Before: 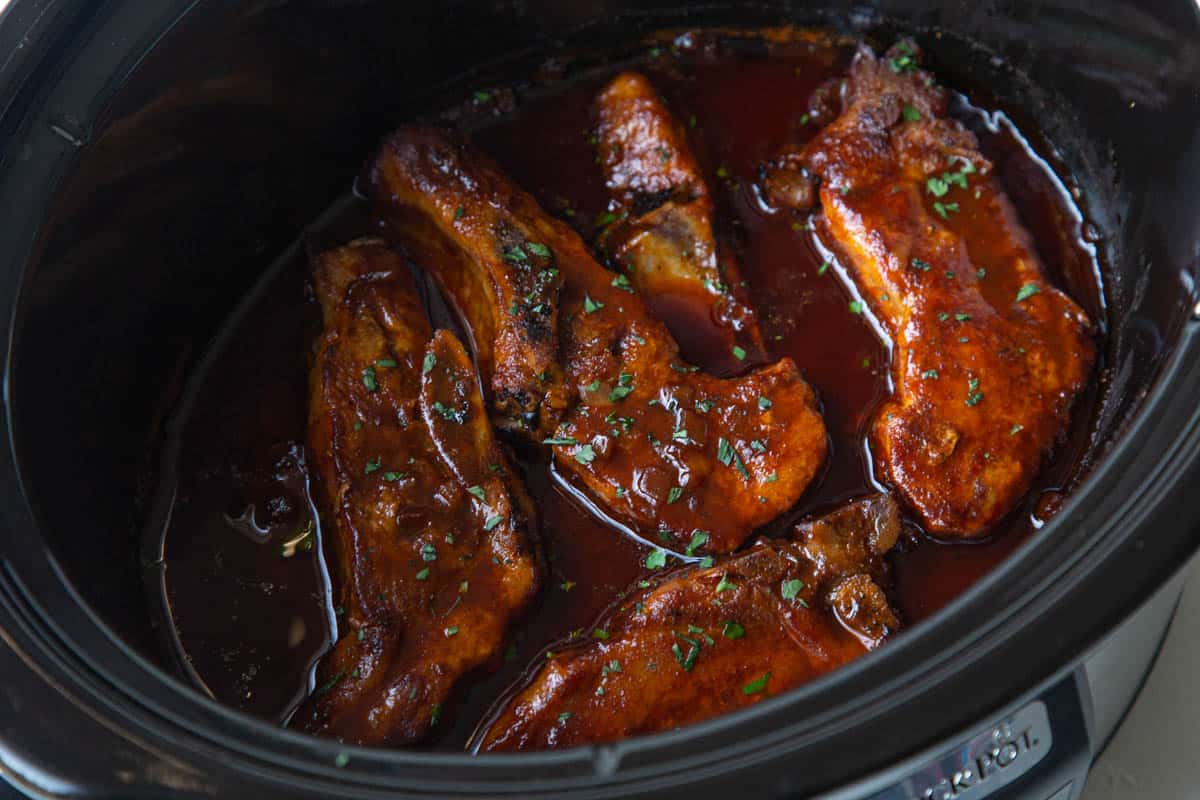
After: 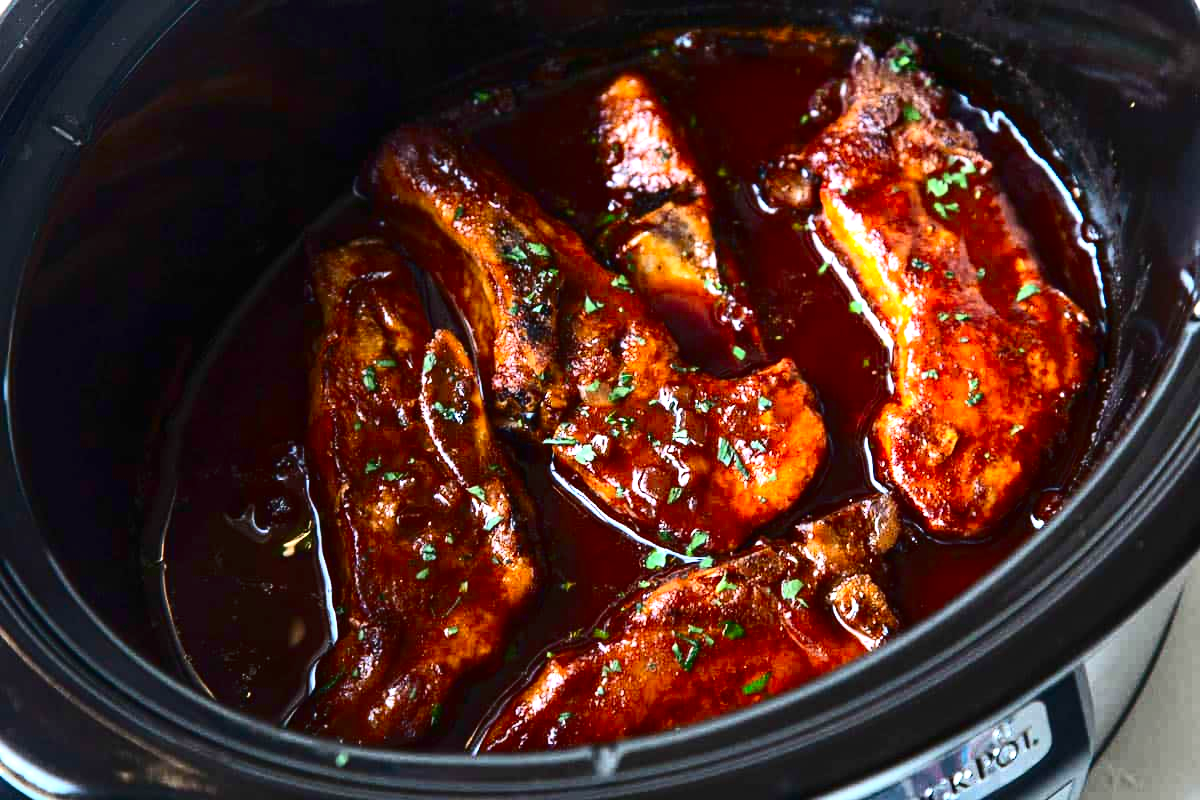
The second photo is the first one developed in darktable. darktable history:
exposure: black level correction 0, exposure 1.447 EV, compensate highlight preservation false
contrast brightness saturation: contrast 0.304, brightness -0.07, saturation 0.175
